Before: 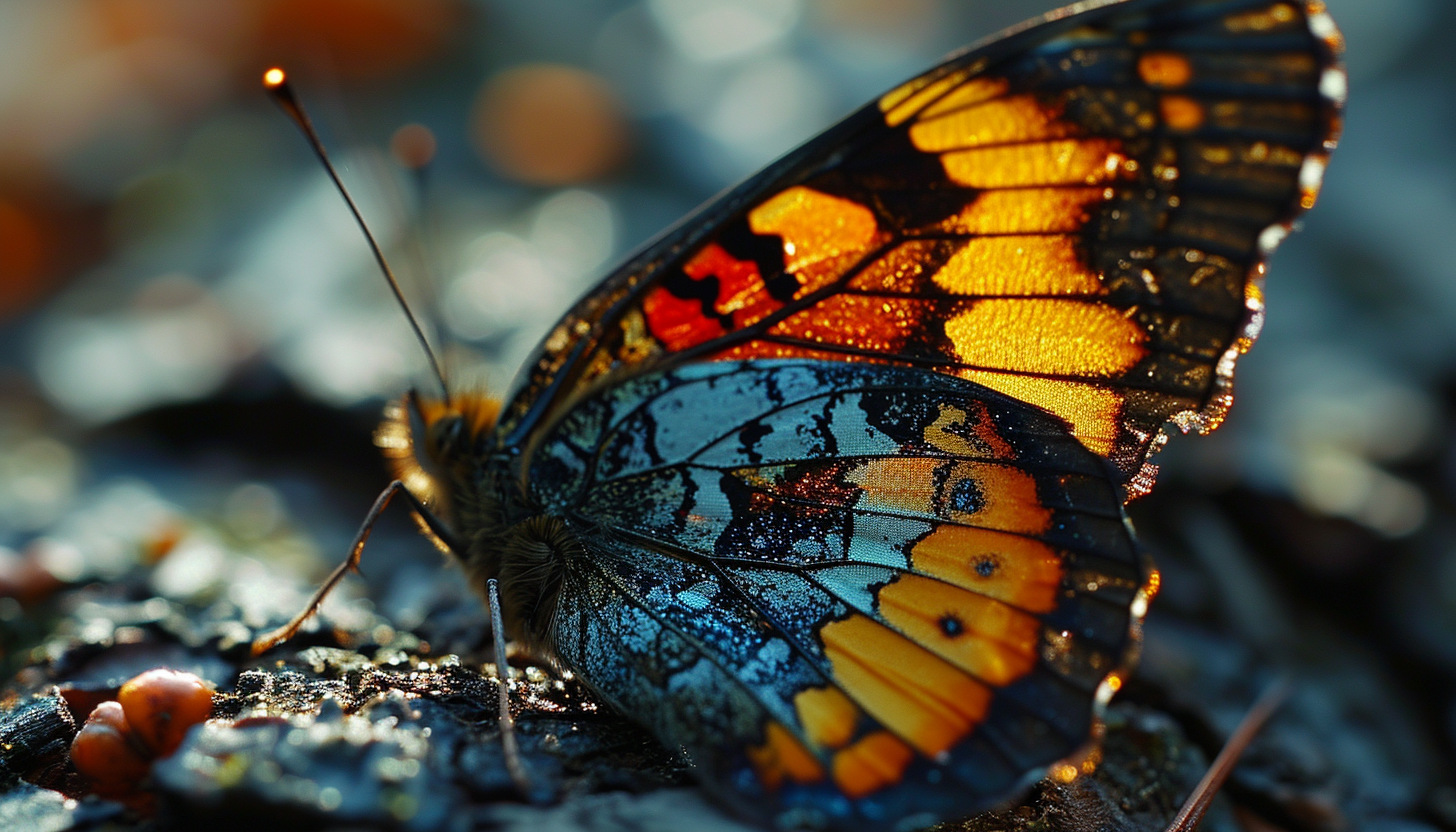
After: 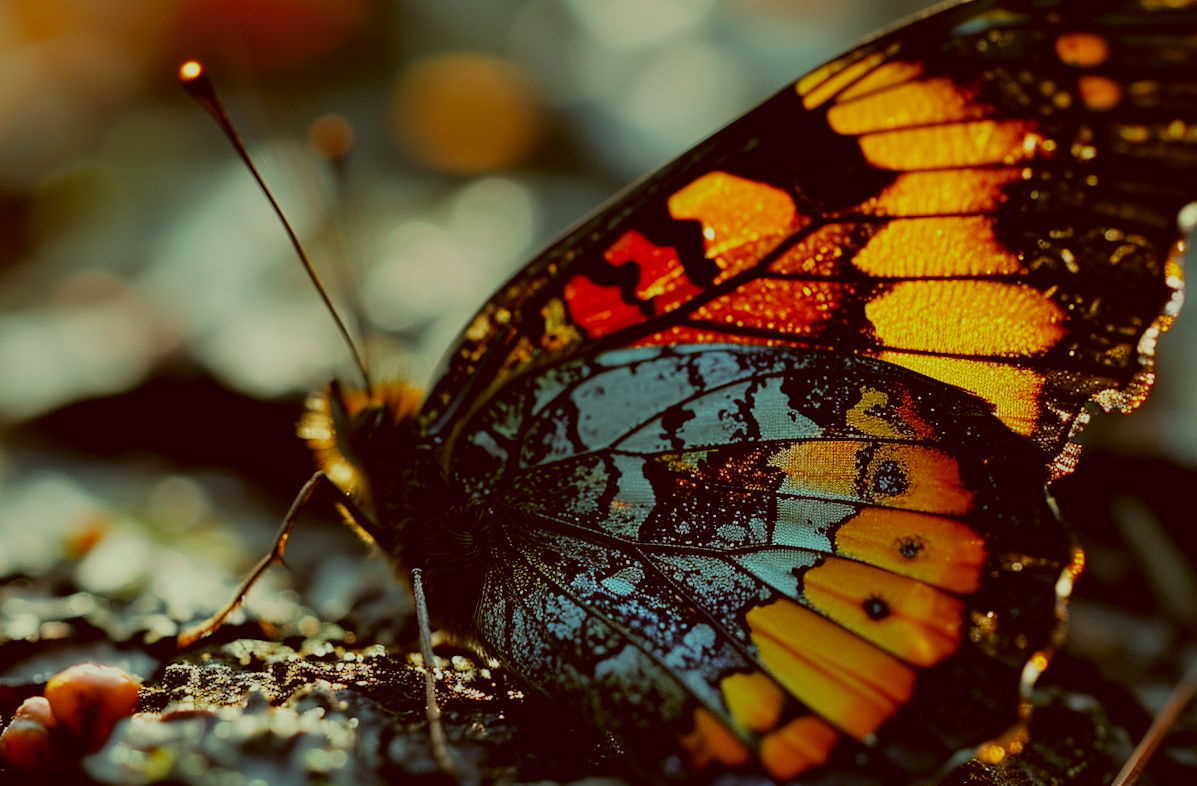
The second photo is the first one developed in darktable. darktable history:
crop and rotate: angle 0.896°, left 4.195%, top 0.414%, right 11.346%, bottom 2.517%
color correction: highlights a* -6.21, highlights b* 9.51, shadows a* 10.6, shadows b* 23.25
filmic rgb: black relative exposure -7.22 EV, white relative exposure 5.38 EV, hardness 3.03, color science v6 (2022)
